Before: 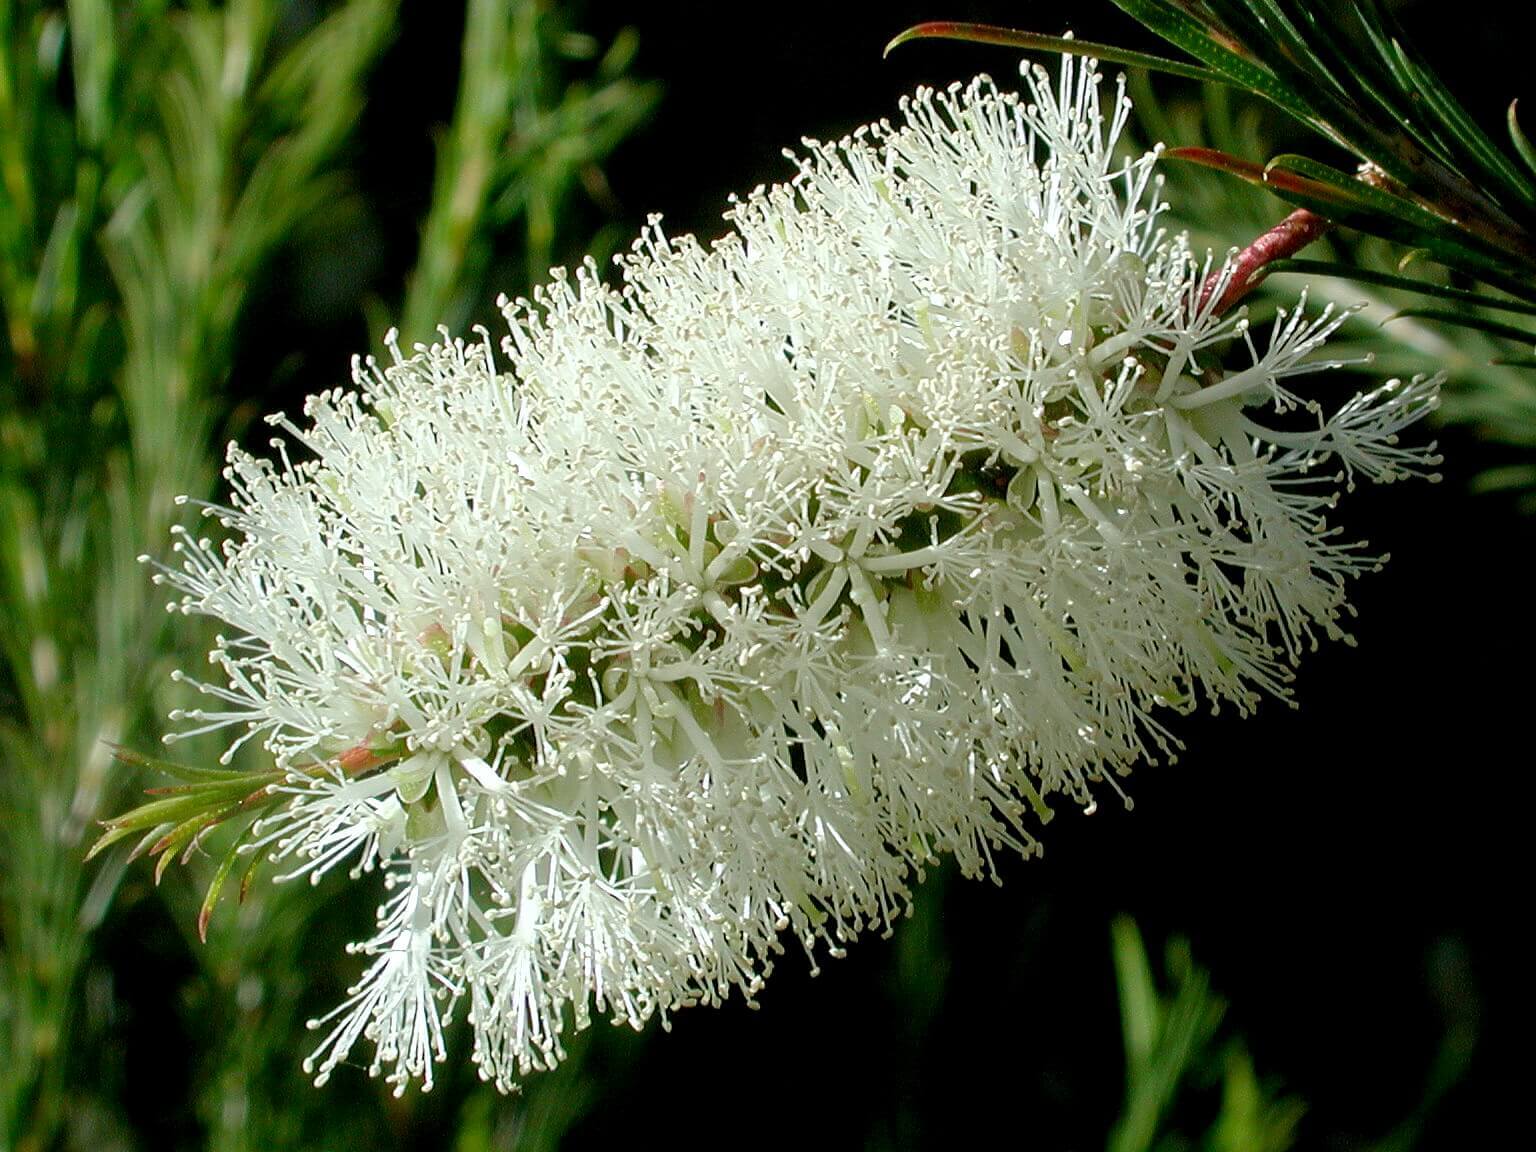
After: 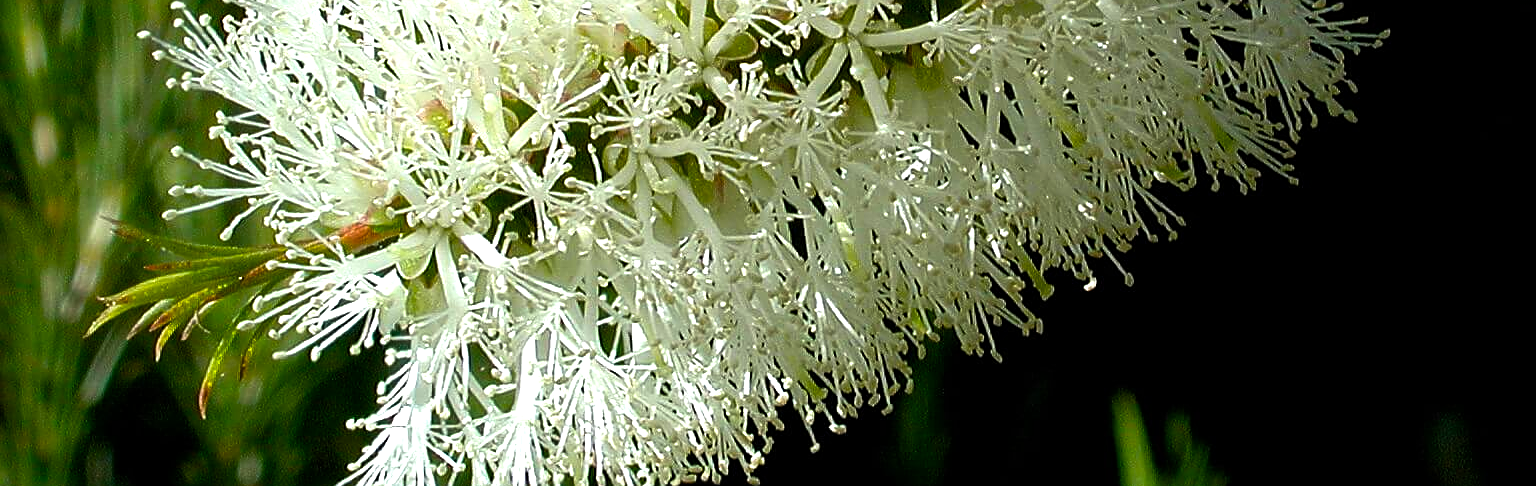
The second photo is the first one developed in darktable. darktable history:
sharpen: on, module defaults
color balance rgb: perceptual saturation grading › global saturation 30.547%, perceptual brilliance grading › highlights 14.437%, perceptual brilliance grading › mid-tones -5.798%, perceptual brilliance grading › shadows -27.625%, global vibrance 20%
crop: top 45.534%, bottom 12.217%
